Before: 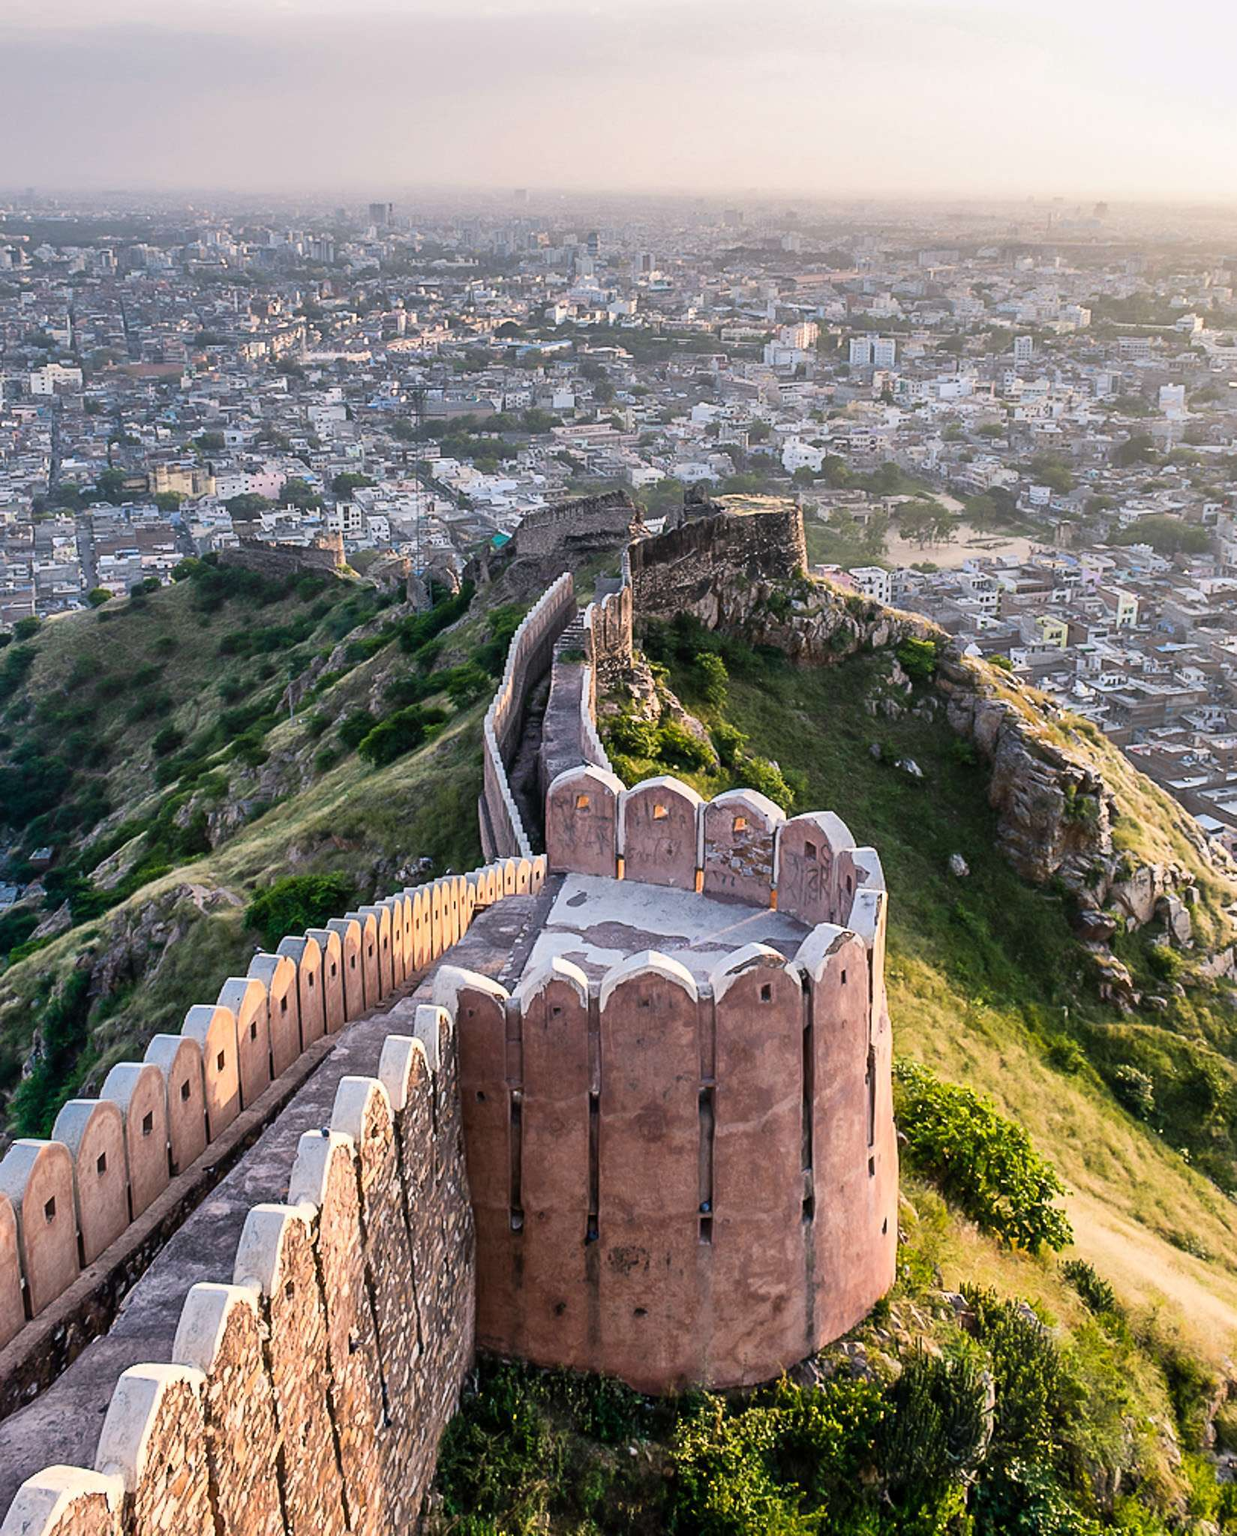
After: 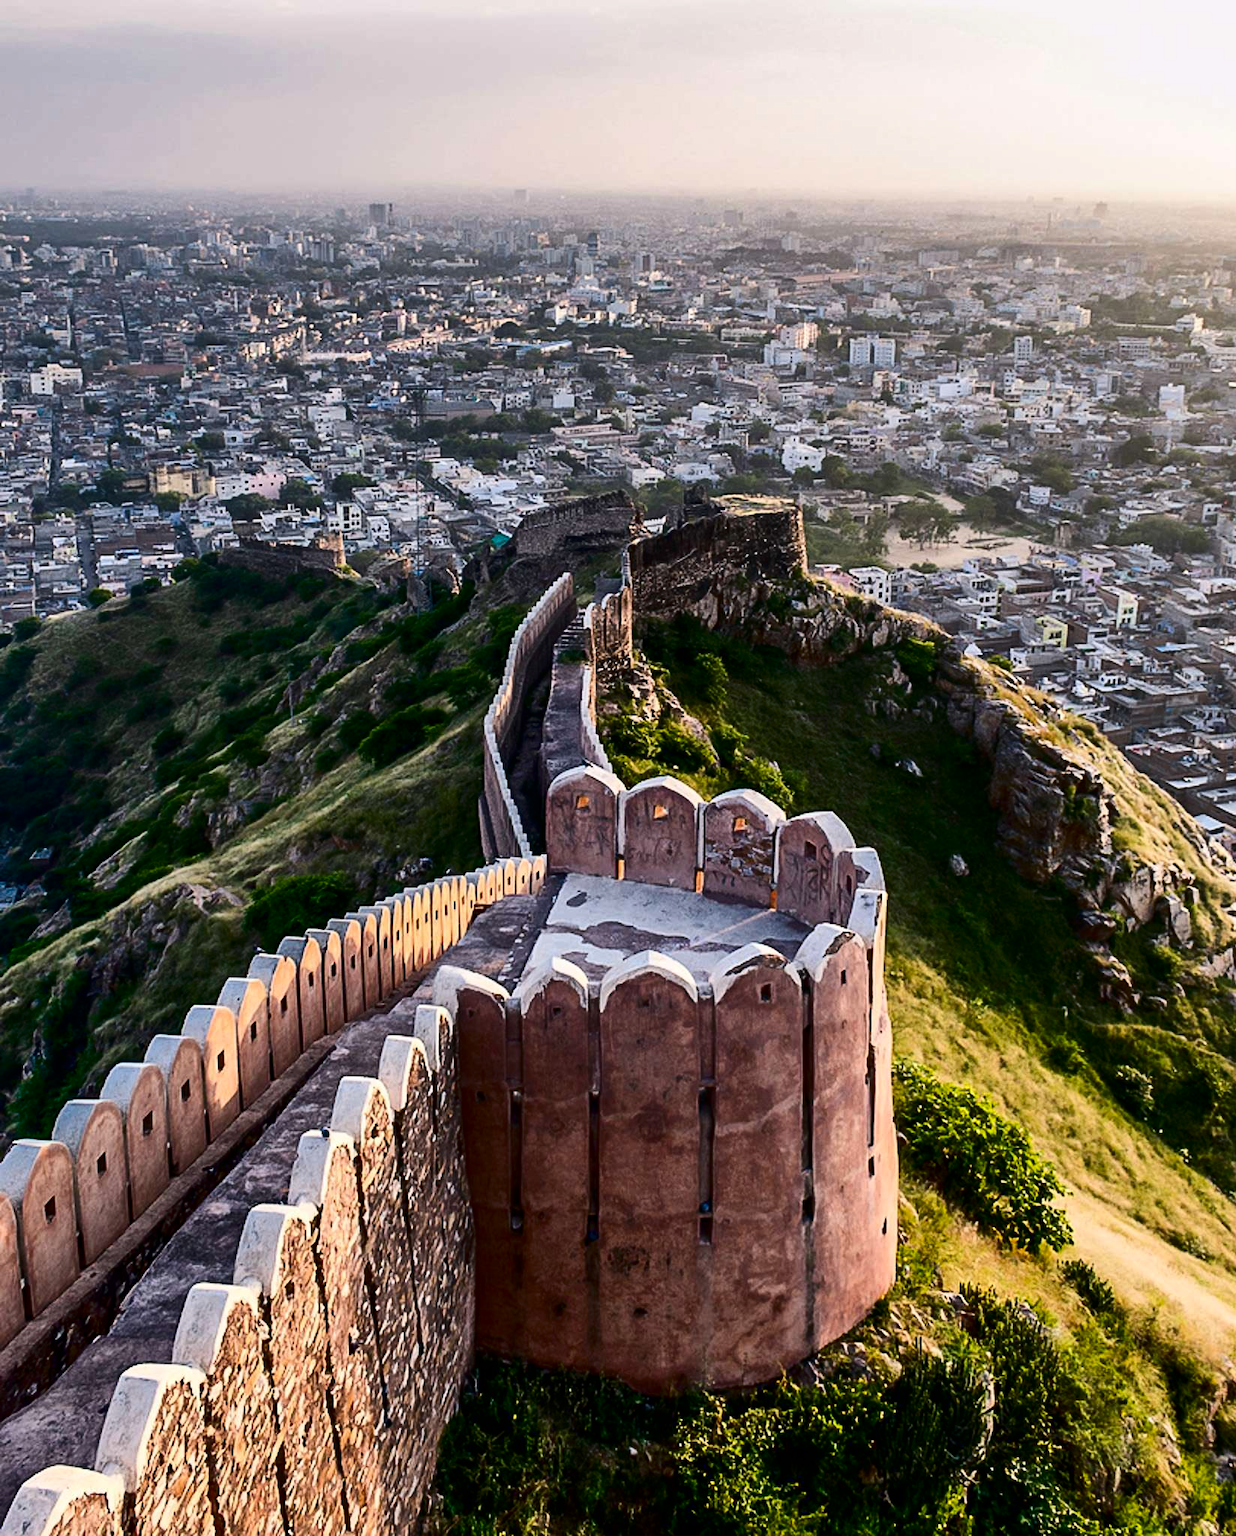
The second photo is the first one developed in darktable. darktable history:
contrast brightness saturation: contrast 0.192, brightness -0.236, saturation 0.106
